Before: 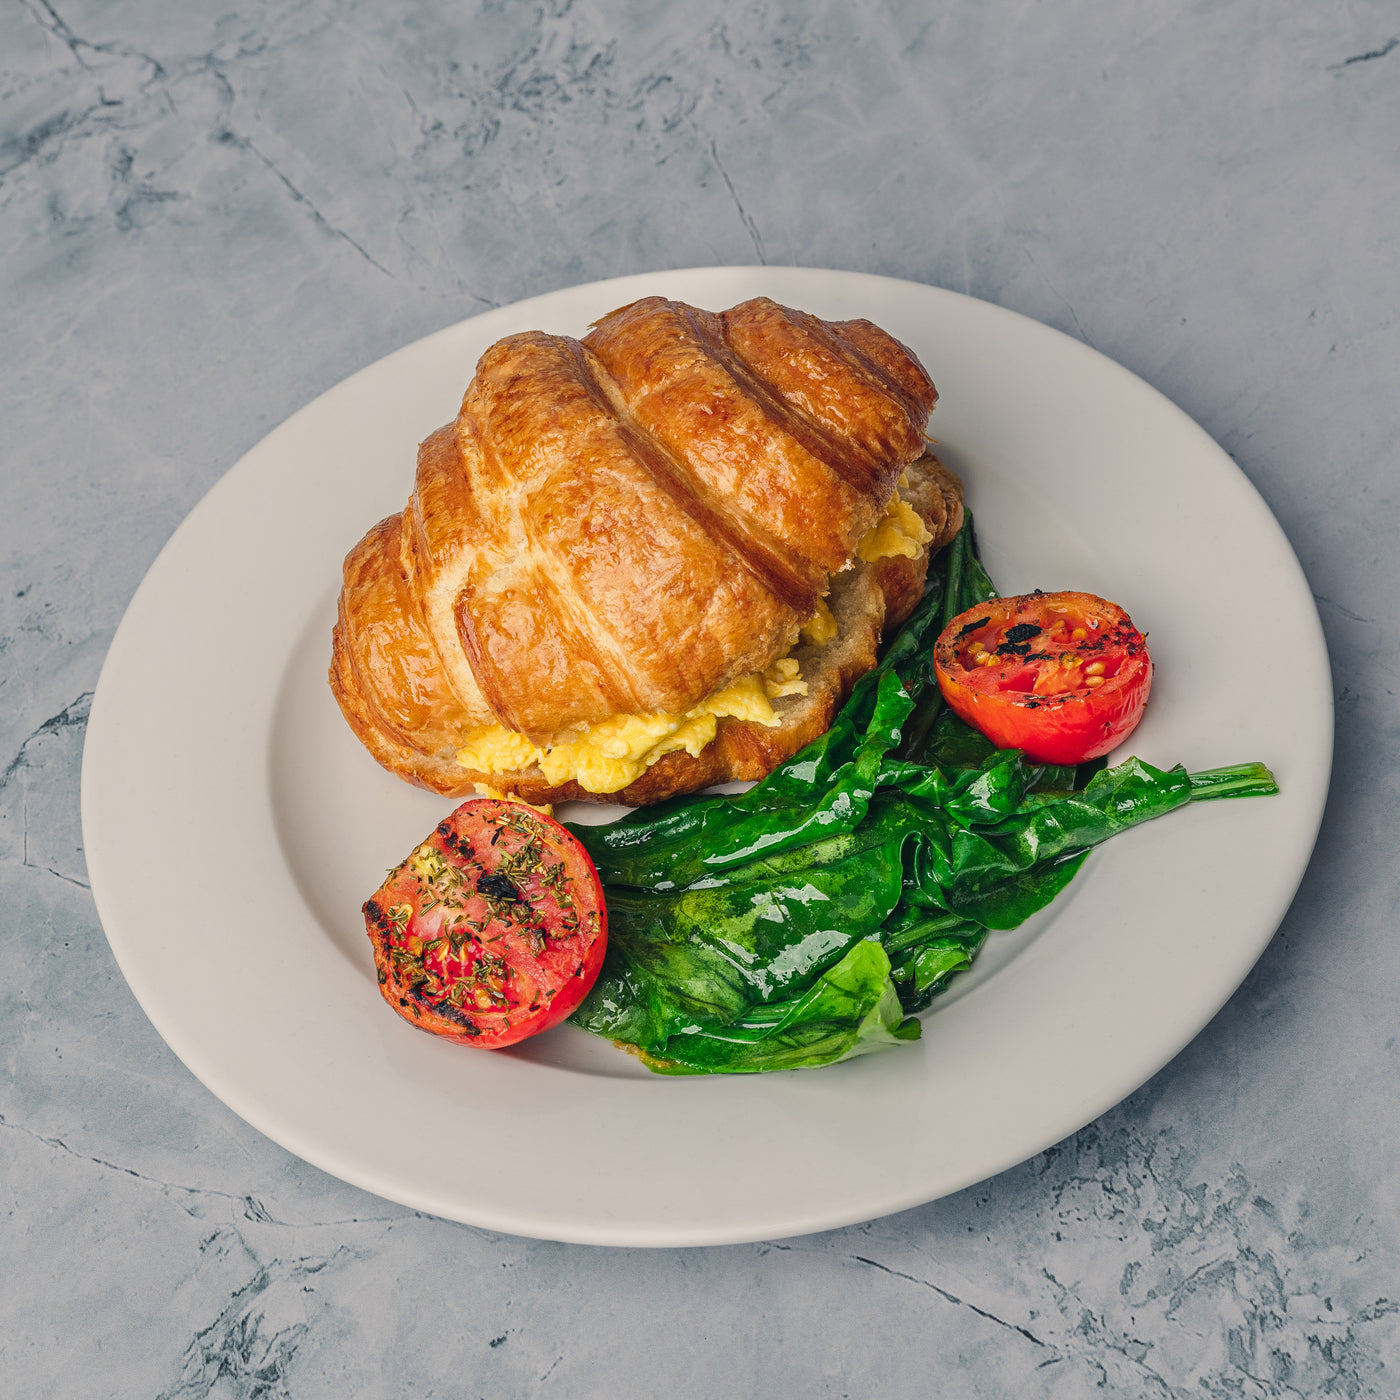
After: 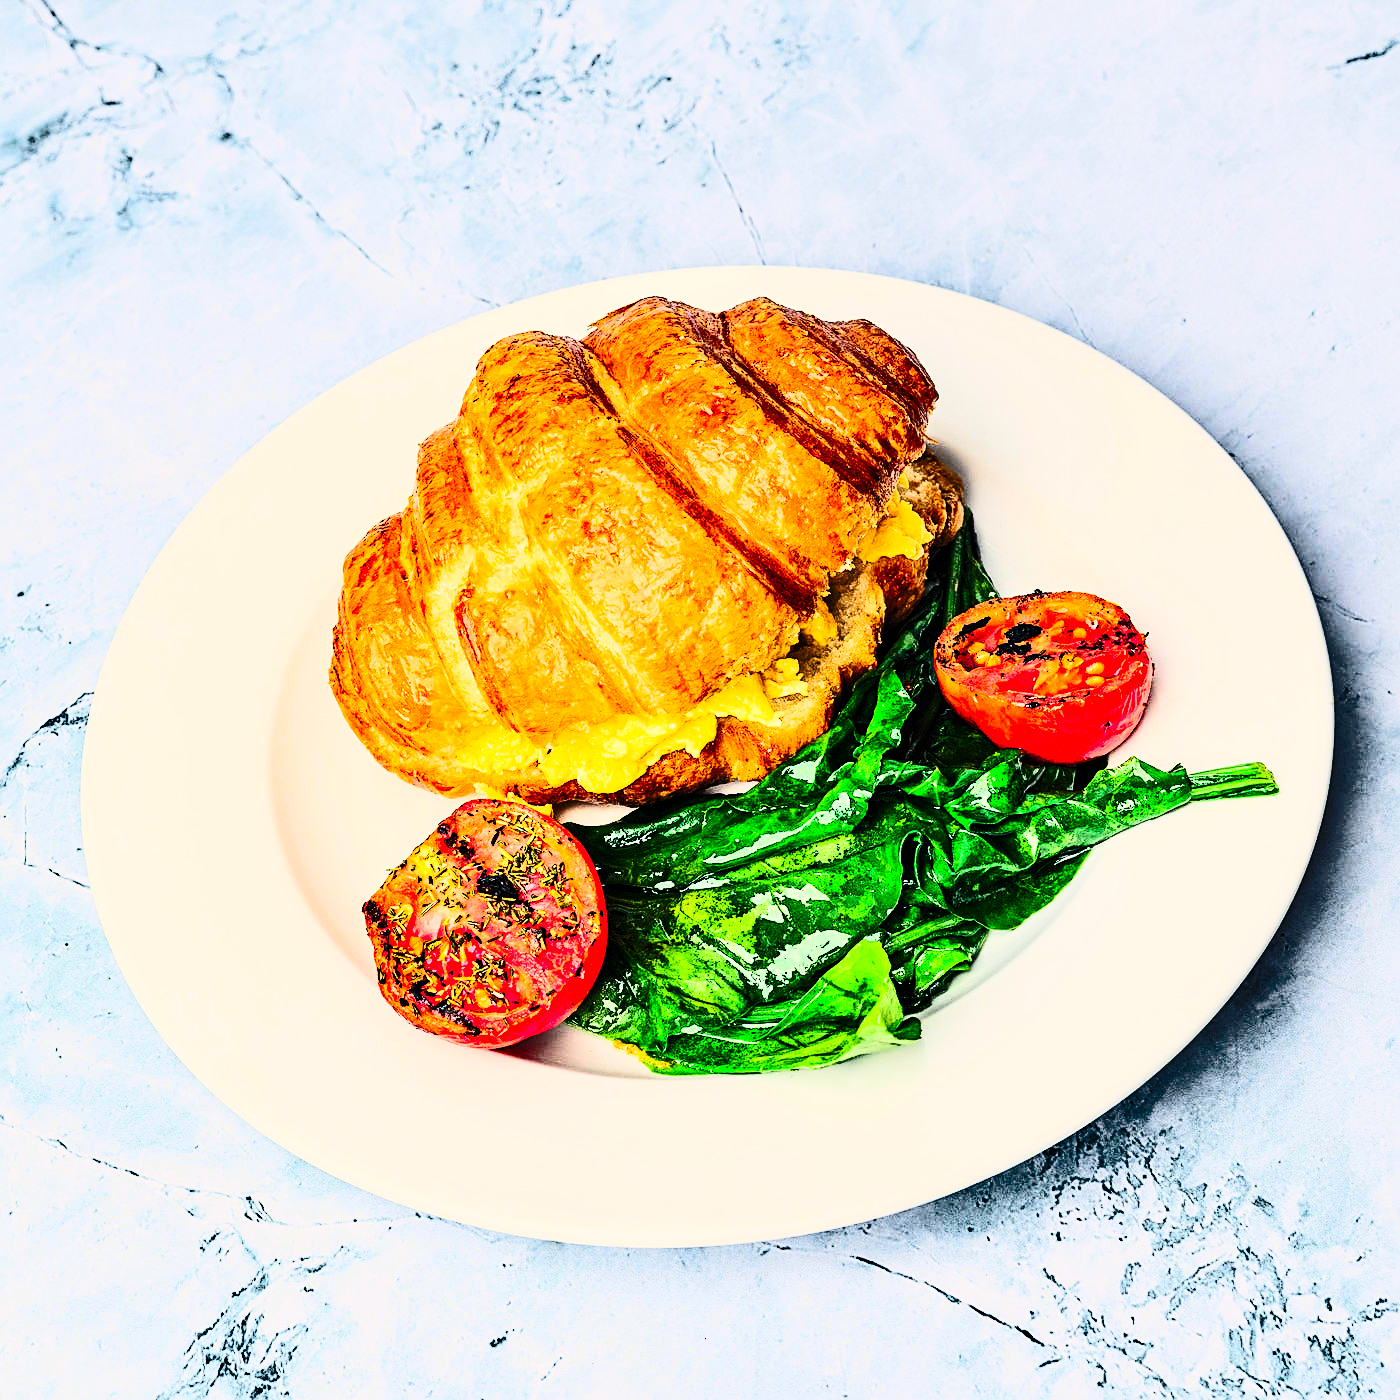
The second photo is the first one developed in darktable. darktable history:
shadows and highlights: soften with gaussian
base curve: curves: ch0 [(0, 0) (0.073, 0.04) (0.157, 0.139) (0.492, 0.492) (0.758, 0.758) (1, 1)], preserve colors none
tone equalizer: -8 EV -0.75 EV, -7 EV -0.7 EV, -6 EV -0.6 EV, -5 EV -0.4 EV, -3 EV 0.4 EV, -2 EV 0.6 EV, -1 EV 0.7 EV, +0 EV 0.75 EV, edges refinement/feathering 500, mask exposure compensation -1.57 EV, preserve details no
rgb curve: curves: ch0 [(0, 0) (0.21, 0.15) (0.24, 0.21) (0.5, 0.75) (0.75, 0.96) (0.89, 0.99) (1, 1)]; ch1 [(0, 0.02) (0.21, 0.13) (0.25, 0.2) (0.5, 0.67) (0.75, 0.9) (0.89, 0.97) (1, 1)]; ch2 [(0, 0.02) (0.21, 0.13) (0.25, 0.2) (0.5, 0.67) (0.75, 0.9) (0.89, 0.97) (1, 1)], compensate middle gray true
contrast brightness saturation: contrast 0.23, brightness 0.1, saturation 0.29
color balance rgb: contrast -30%
levels: levels [0.016, 0.5, 0.996]
sharpen: on, module defaults
